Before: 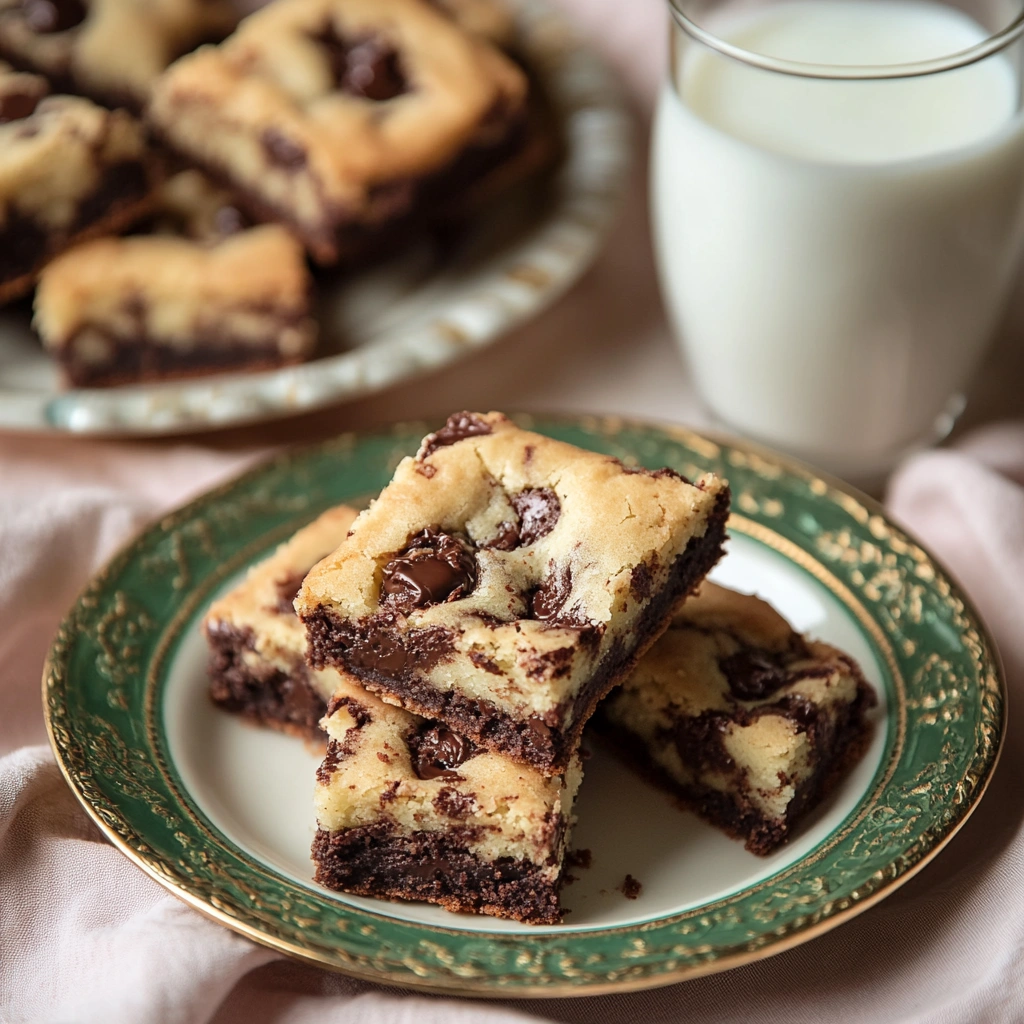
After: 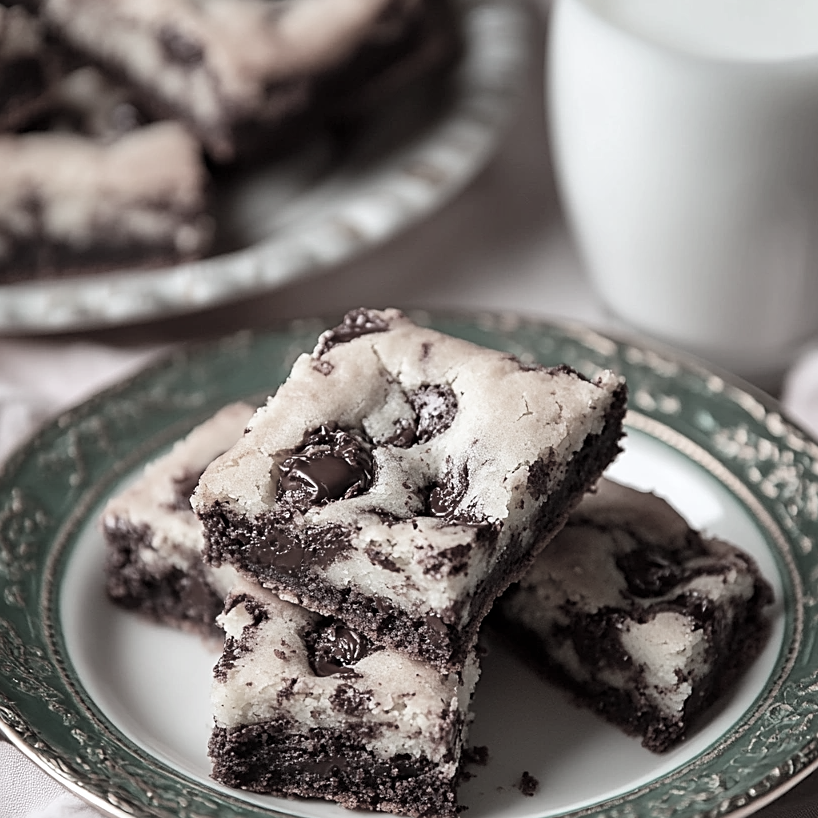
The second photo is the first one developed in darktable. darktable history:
crop and rotate: left 10.071%, top 10.071%, right 10.02%, bottom 10.02%
base curve: curves: ch0 [(0, 0) (0.472, 0.508) (1, 1)]
color contrast: green-magenta contrast 0.3, blue-yellow contrast 0.15
color balance rgb: perceptual saturation grading › global saturation 20%, global vibrance 20%
sharpen: on, module defaults
white balance: red 0.984, blue 1.059
